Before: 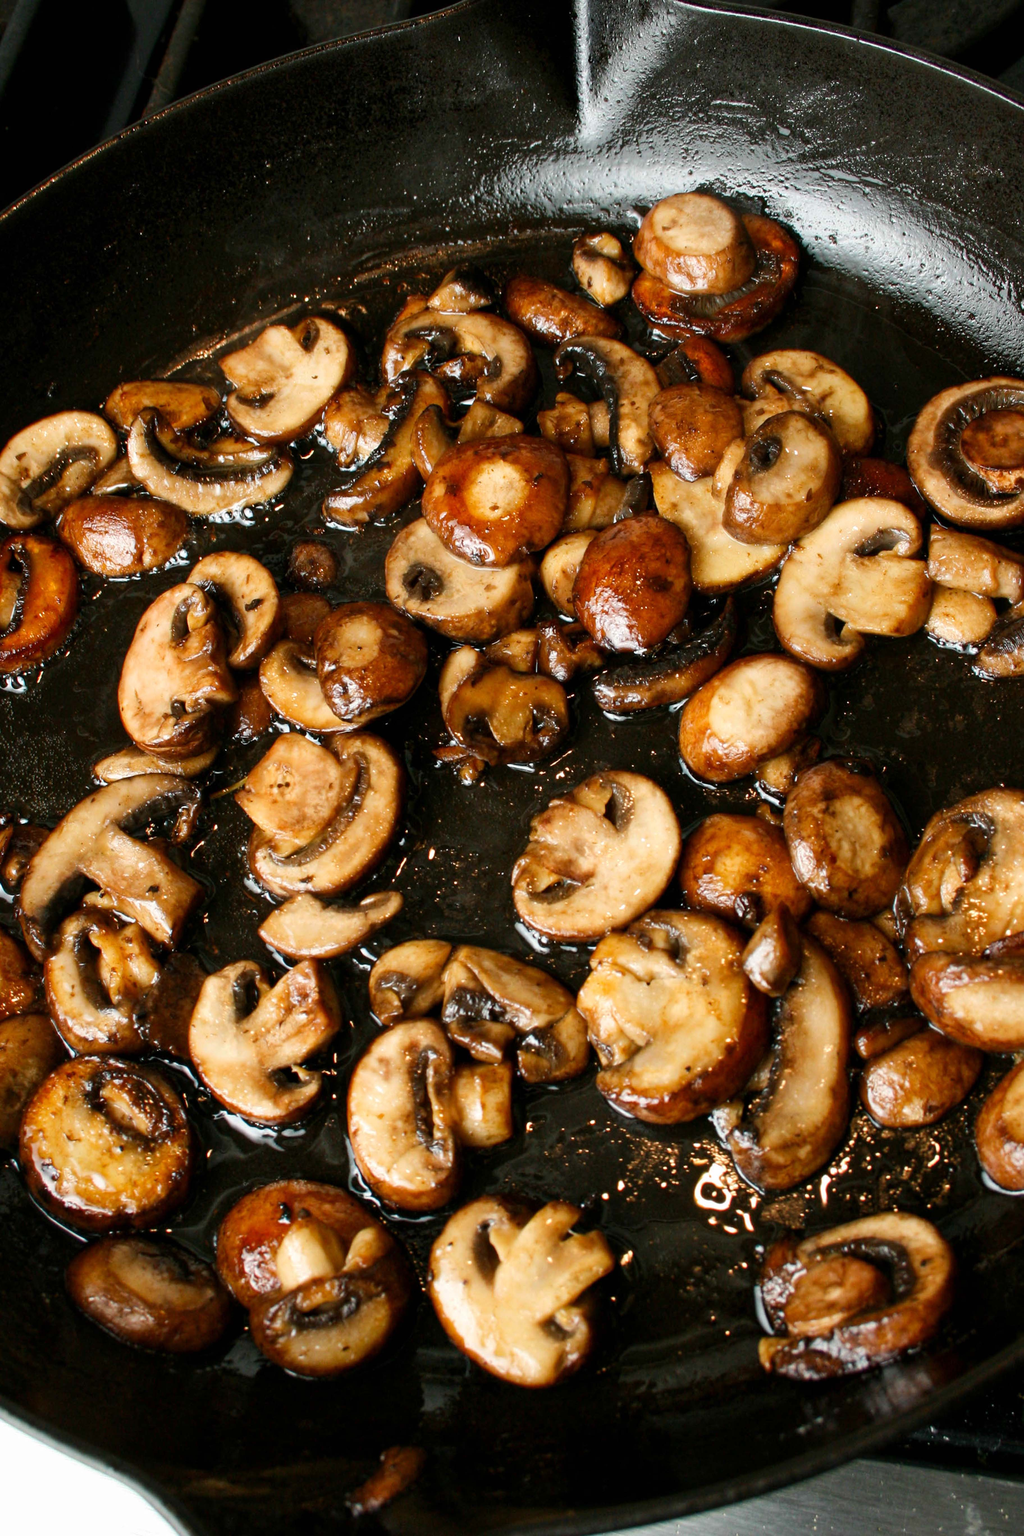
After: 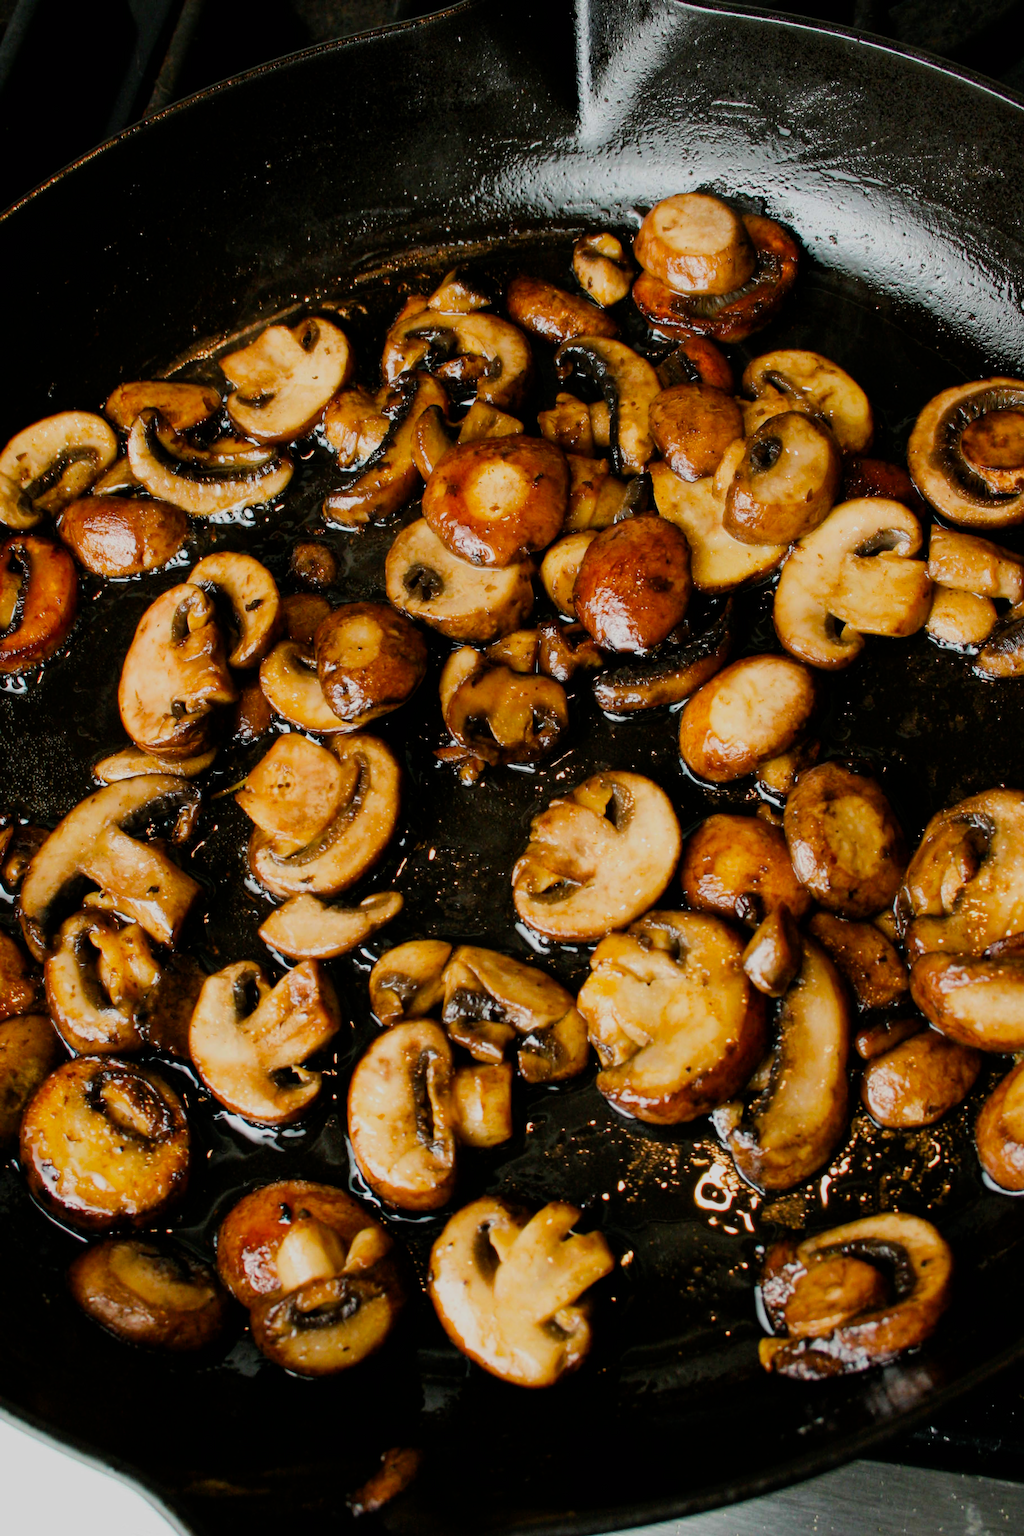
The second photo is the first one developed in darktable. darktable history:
color balance: output saturation 120%
filmic rgb: black relative exposure -7.65 EV, white relative exposure 4.56 EV, hardness 3.61
